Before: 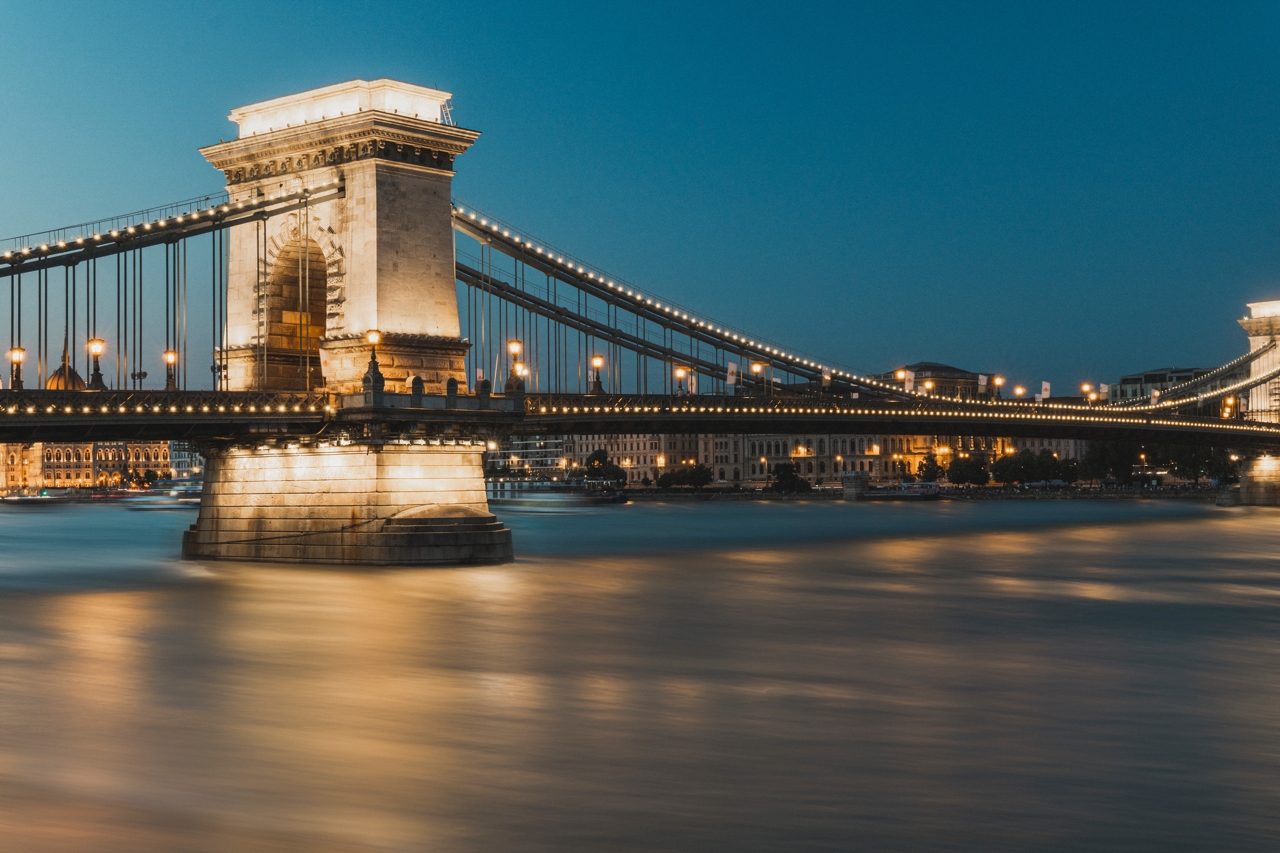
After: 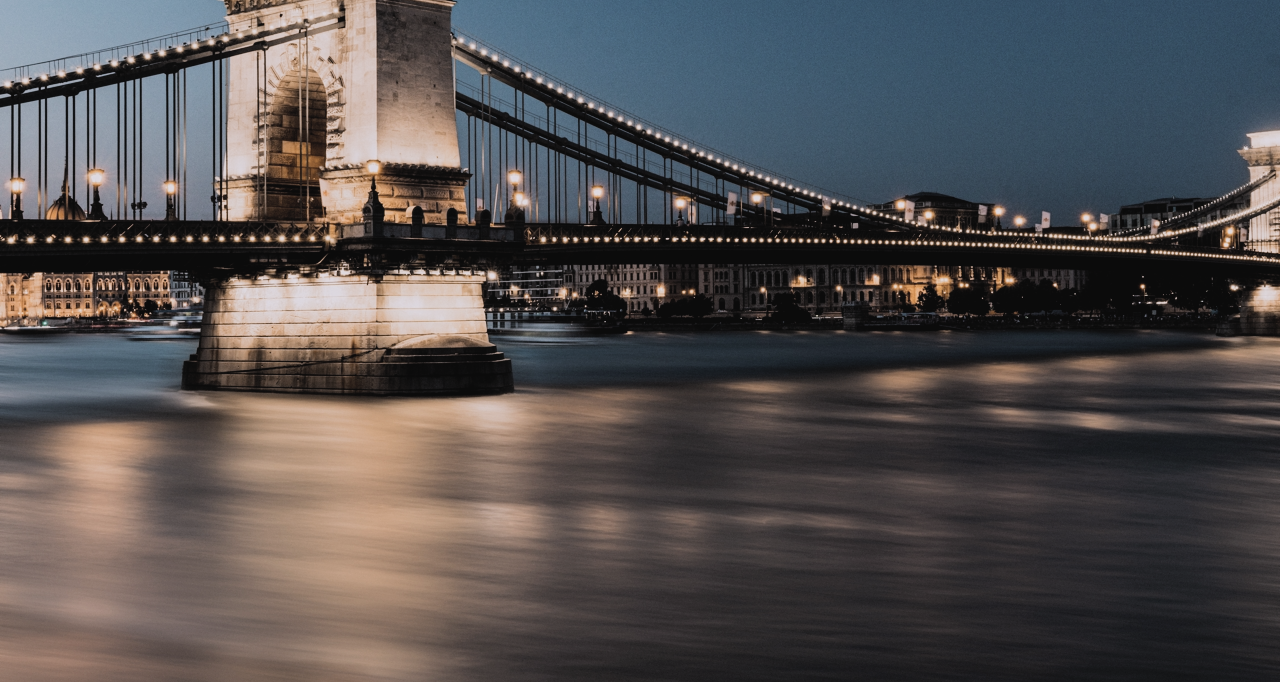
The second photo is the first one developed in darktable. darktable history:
contrast brightness saturation: contrast -0.055, saturation -0.404
crop and rotate: top 19.996%
color calibration: output R [1.063, -0.012, -0.003, 0], output B [-0.079, 0.047, 1, 0], x 0.37, y 0.382, temperature 4316.14 K
filmic rgb: black relative exposure -5.05 EV, white relative exposure 3.96 EV, threshold 3.01 EV, hardness 2.88, contrast 1.411, highlights saturation mix -30.42%, enable highlight reconstruction true
